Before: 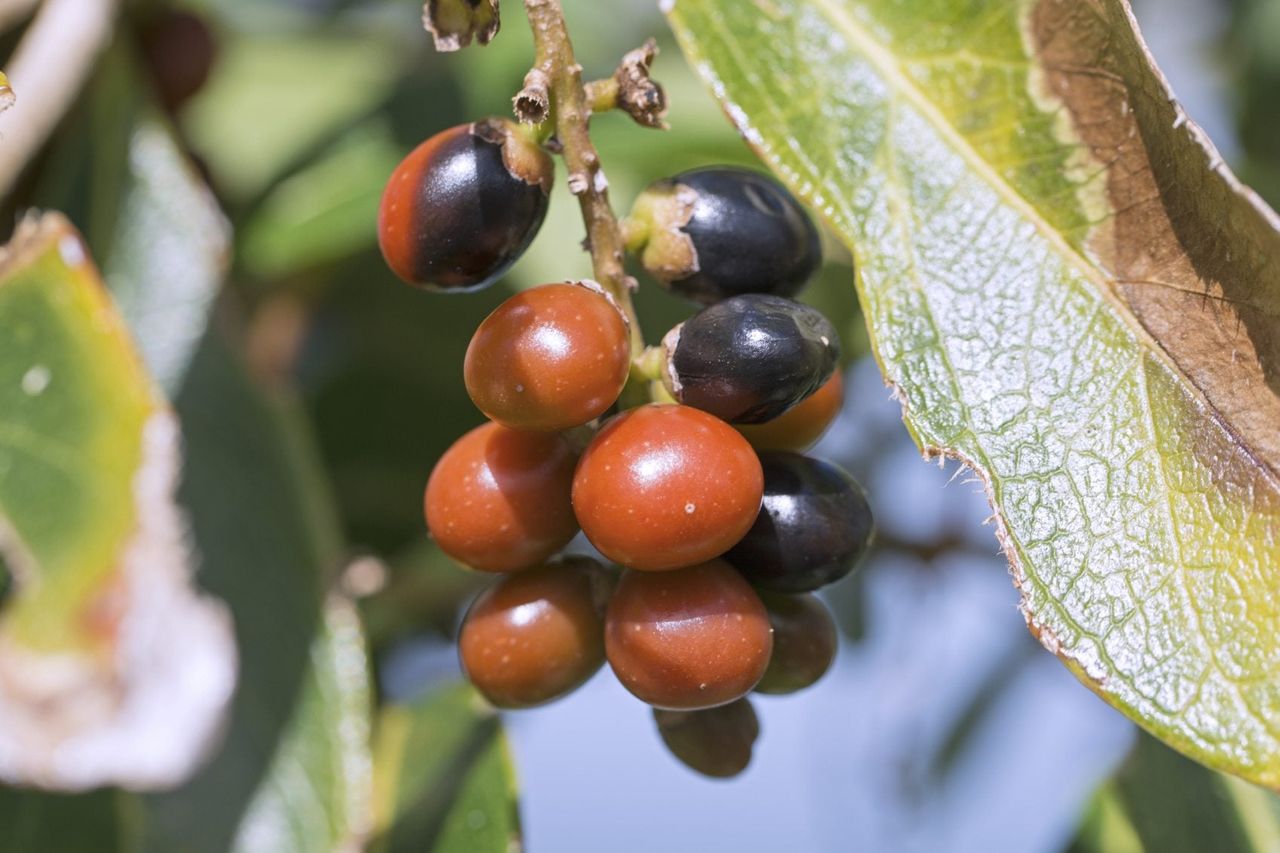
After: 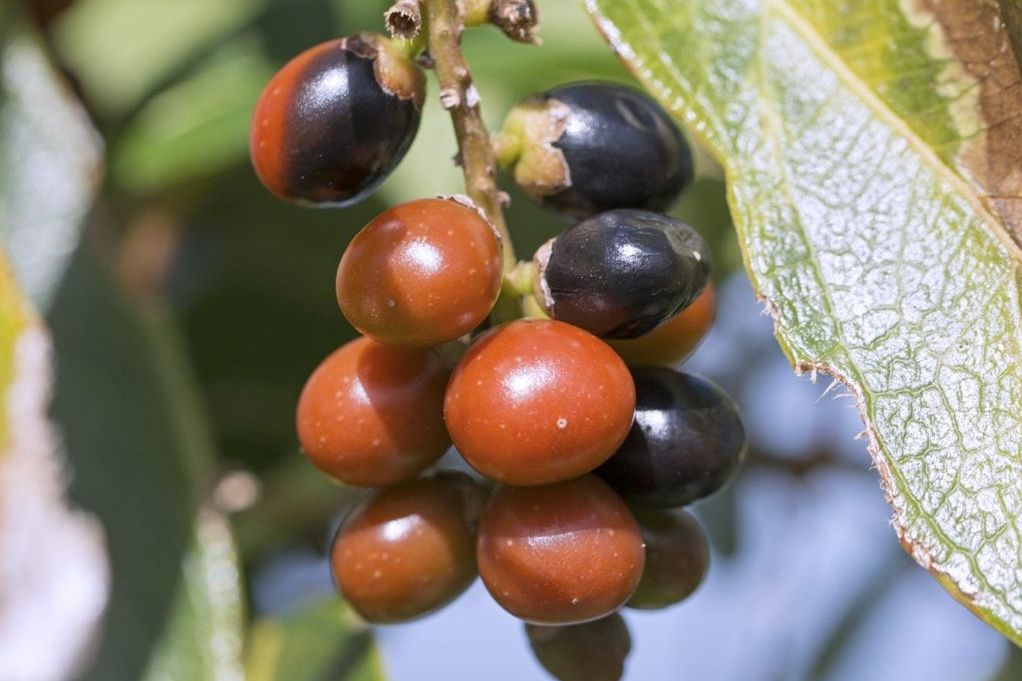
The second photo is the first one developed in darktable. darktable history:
exposure: black level correction 0.002, compensate highlight preservation false
crop and rotate: left 10.071%, top 10.071%, right 10.02%, bottom 10.02%
